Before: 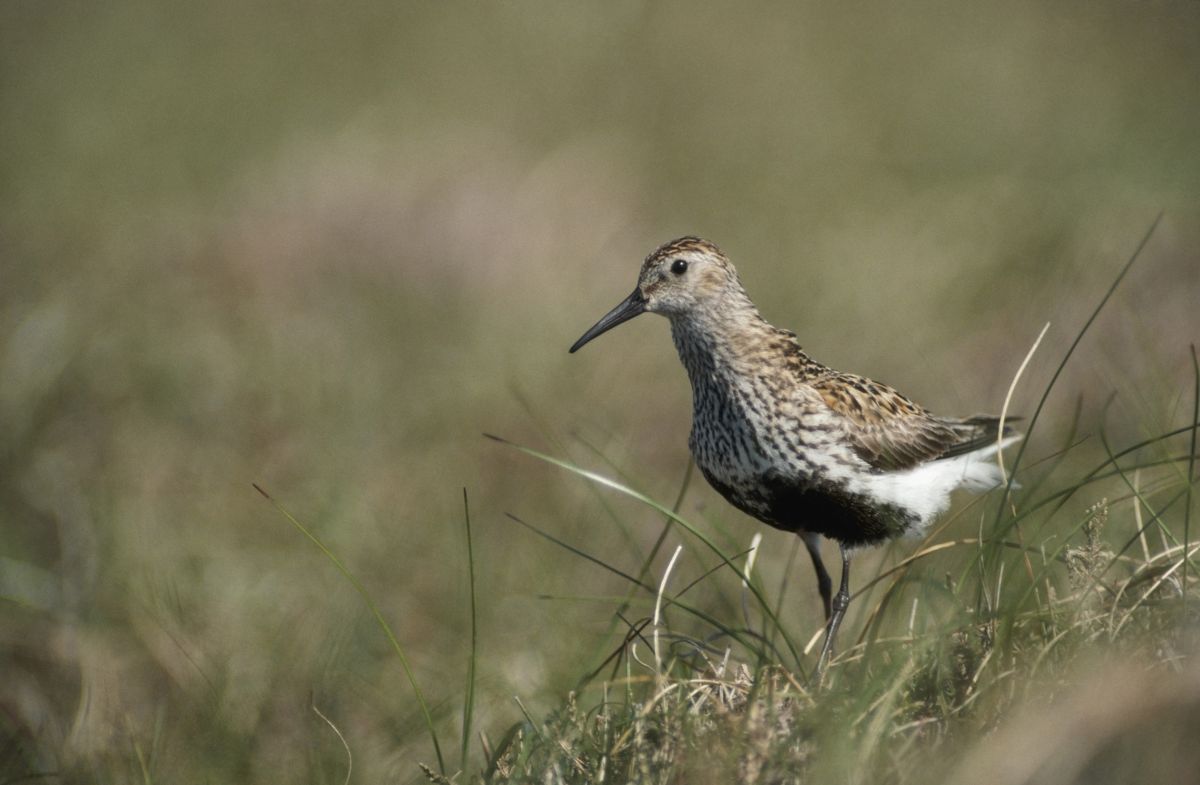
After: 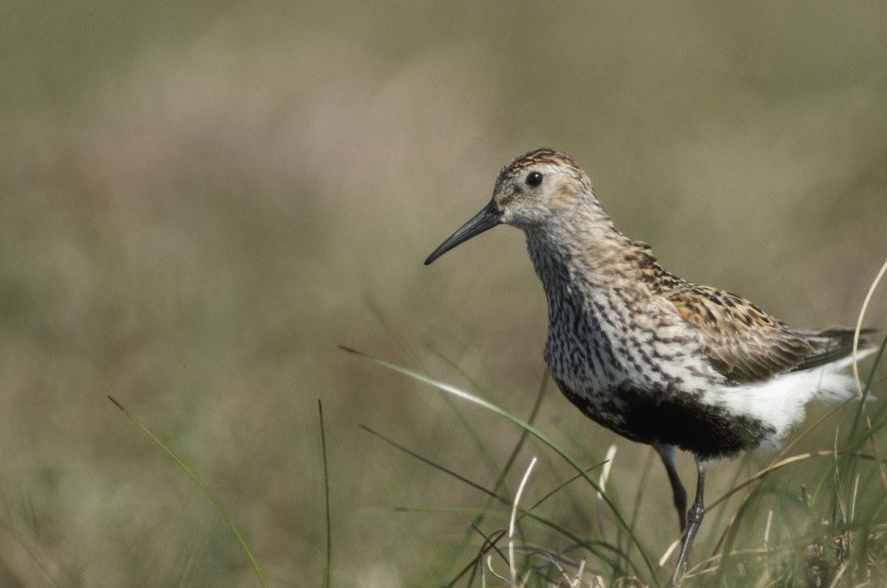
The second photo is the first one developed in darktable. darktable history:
crop and rotate: left 12.146%, top 11.33%, right 13.917%, bottom 13.677%
